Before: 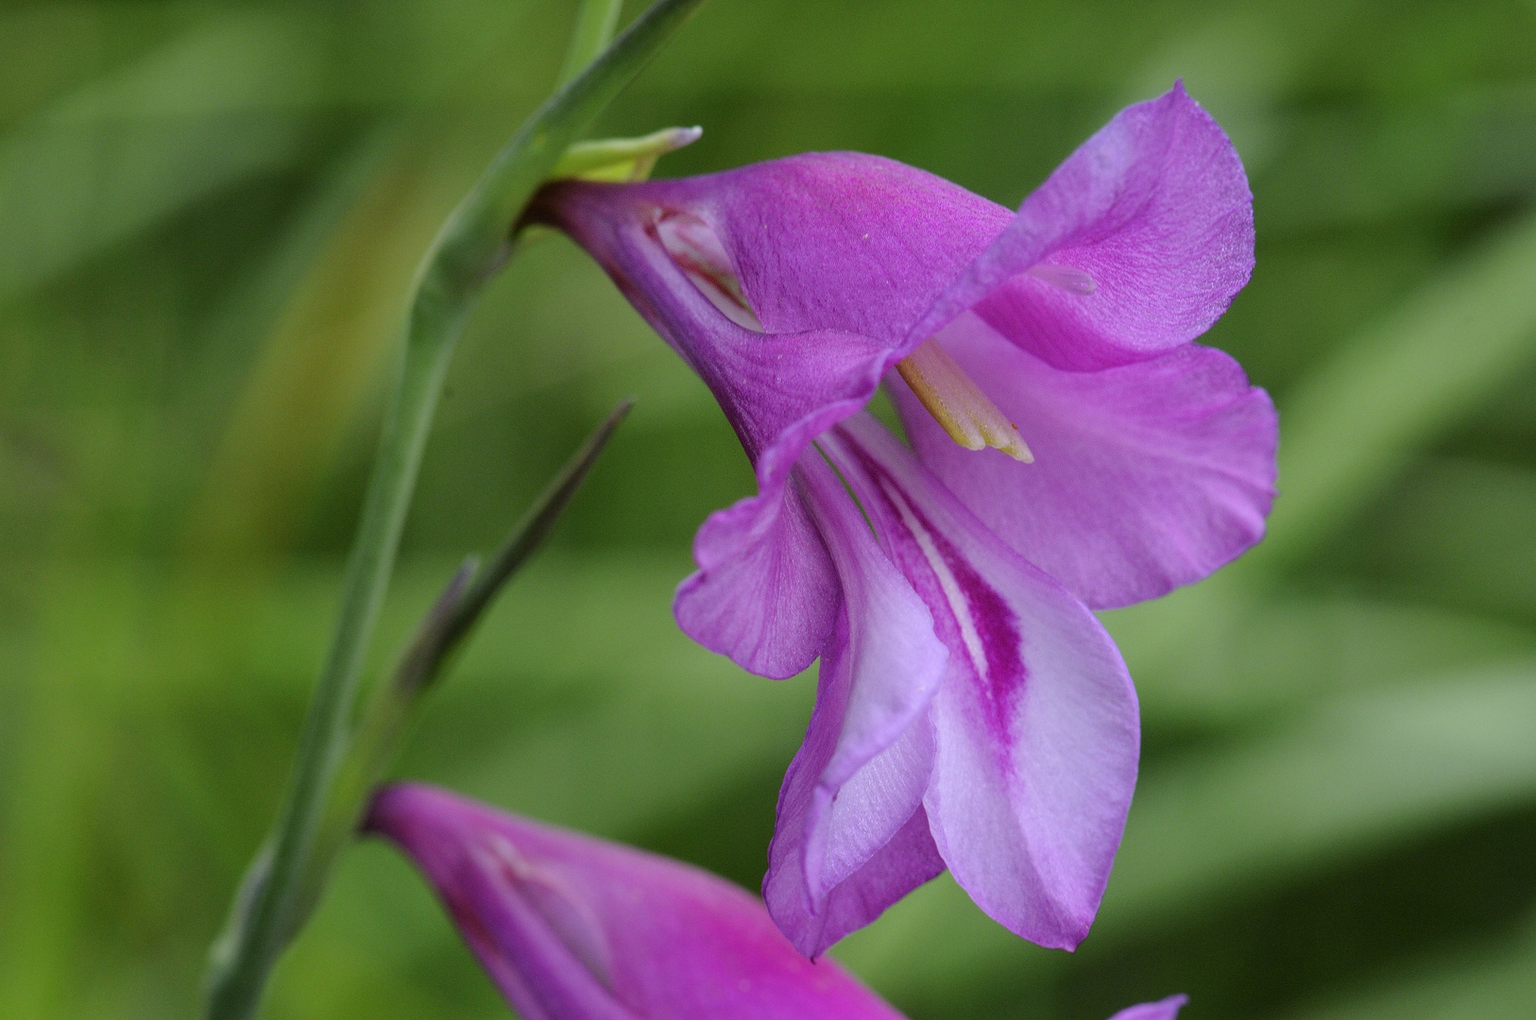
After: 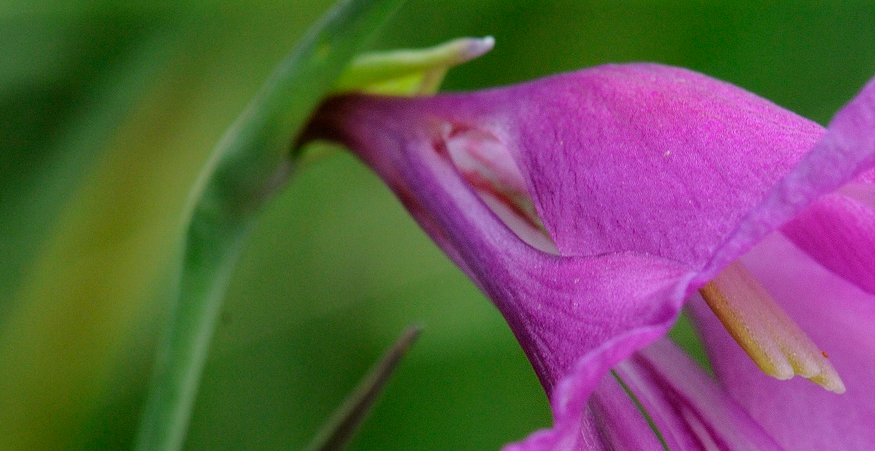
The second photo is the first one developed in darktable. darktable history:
crop: left 15.355%, top 9.065%, right 30.813%, bottom 49.087%
